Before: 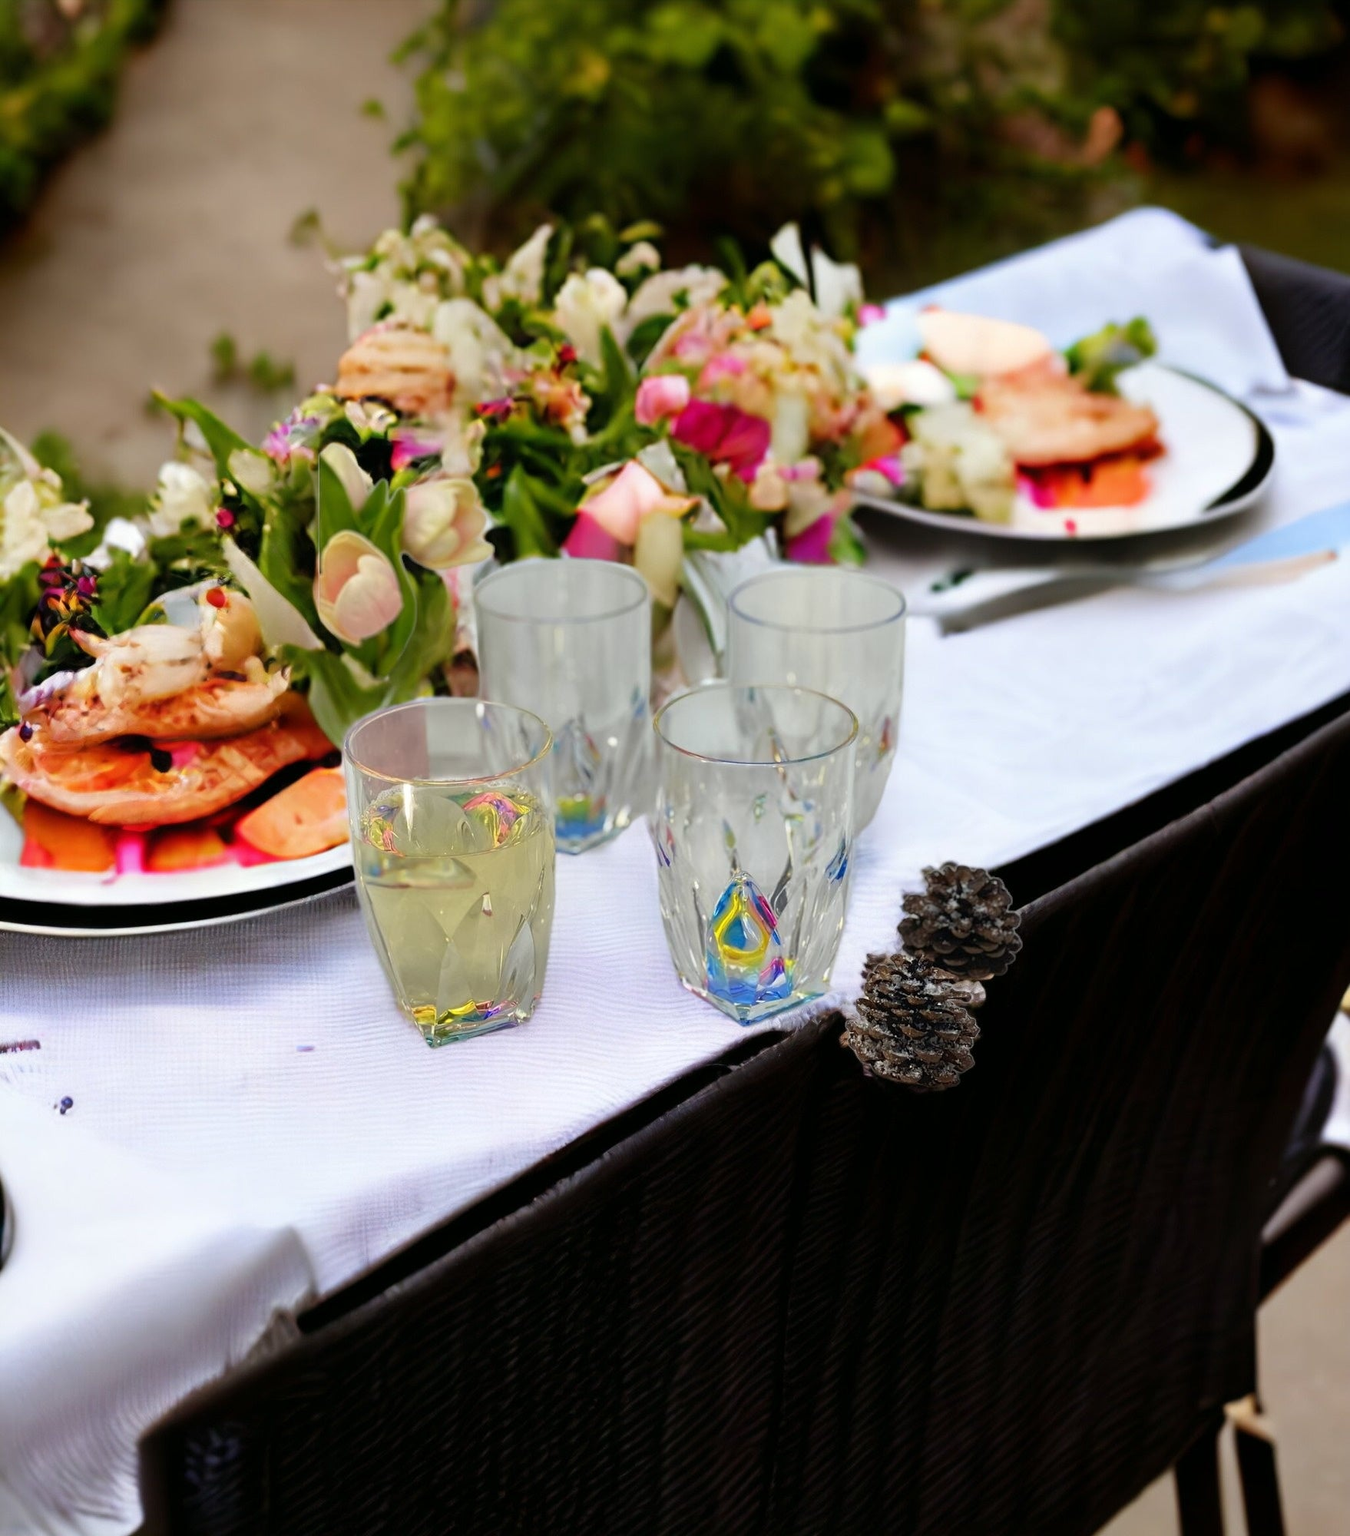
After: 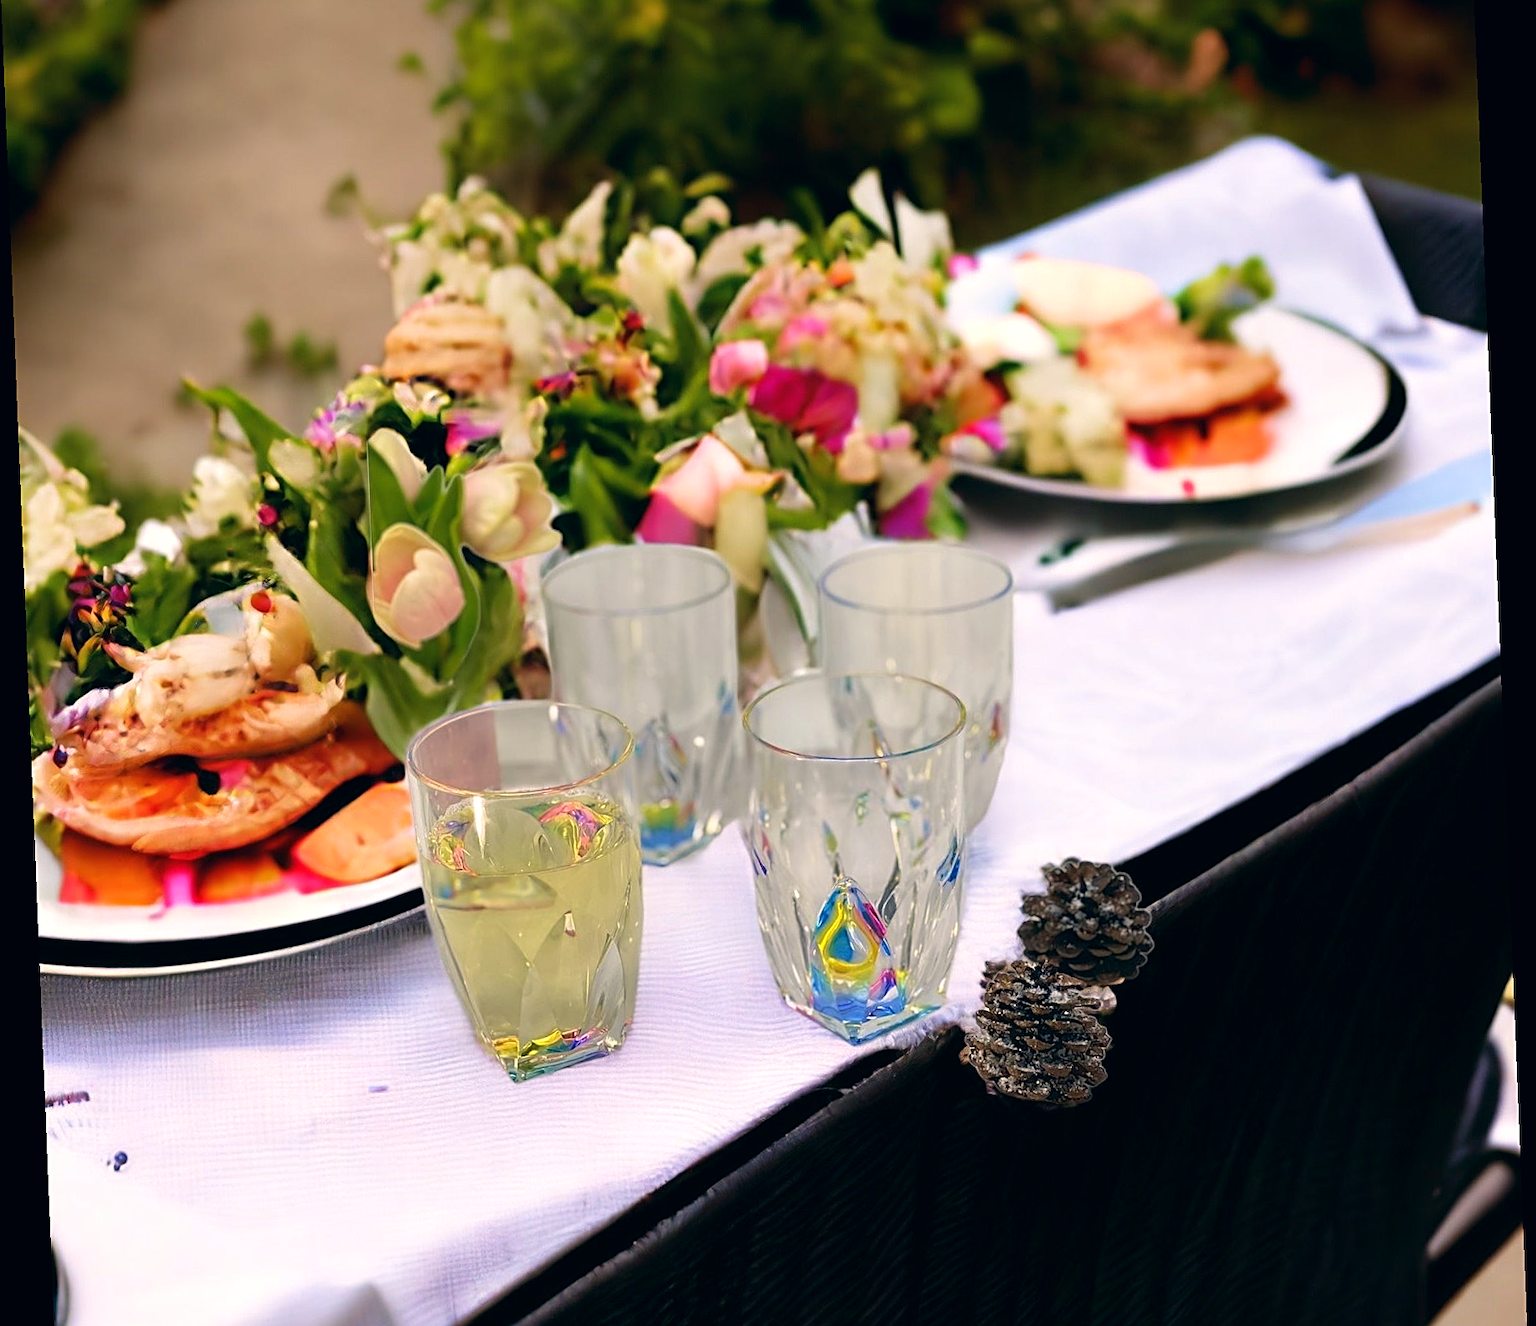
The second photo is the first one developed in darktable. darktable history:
rotate and perspective: rotation -2.29°, automatic cropping off
crop: top 5.667%, bottom 17.637%
sharpen: on, module defaults
exposure: exposure 0.127 EV, compensate highlight preservation false
color correction: highlights a* 5.38, highlights b* 5.3, shadows a* -4.26, shadows b* -5.11
velvia: on, module defaults
